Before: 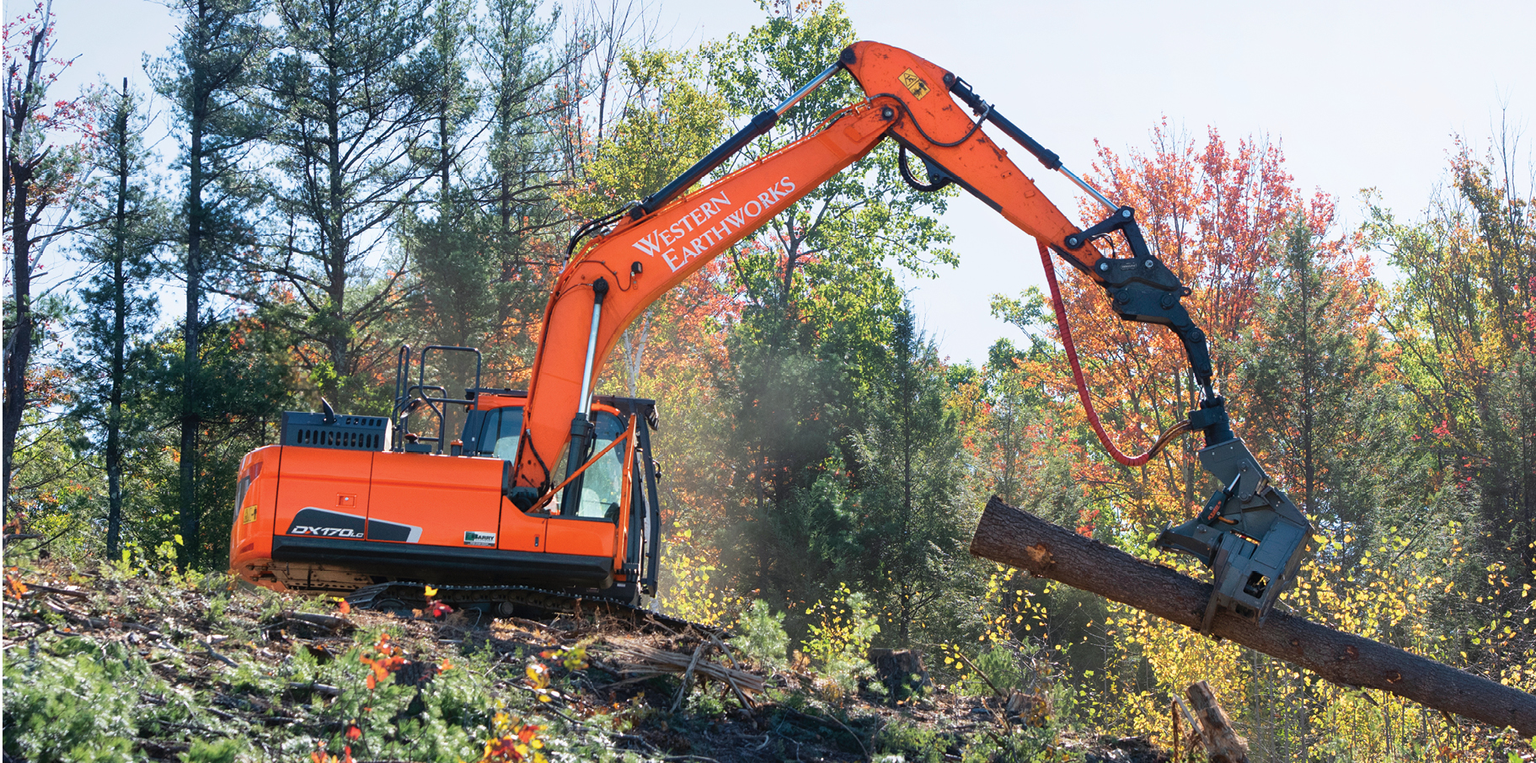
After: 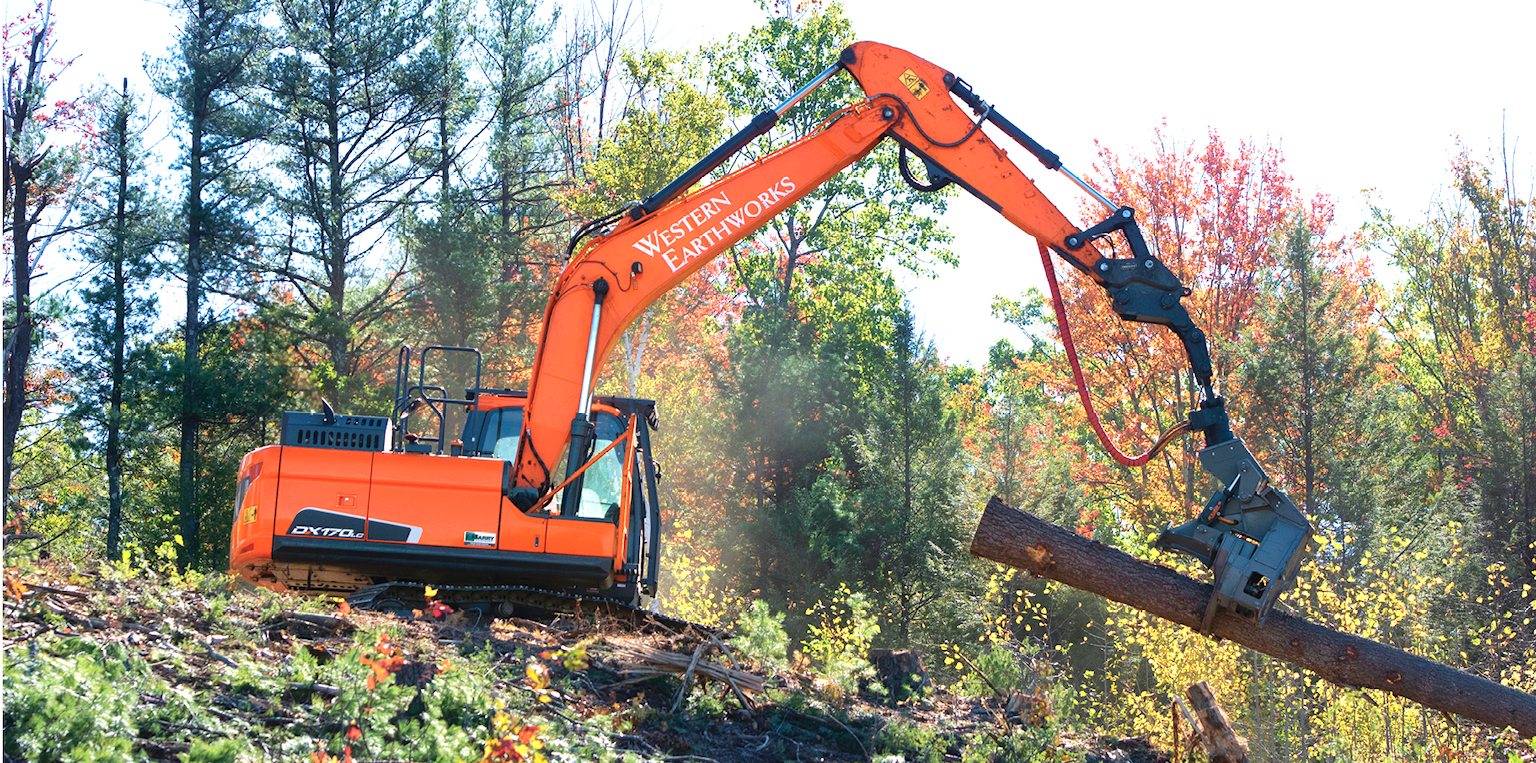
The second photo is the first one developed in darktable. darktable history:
velvia: on, module defaults
exposure: black level correction 0, exposure 0.499 EV, compensate highlight preservation false
